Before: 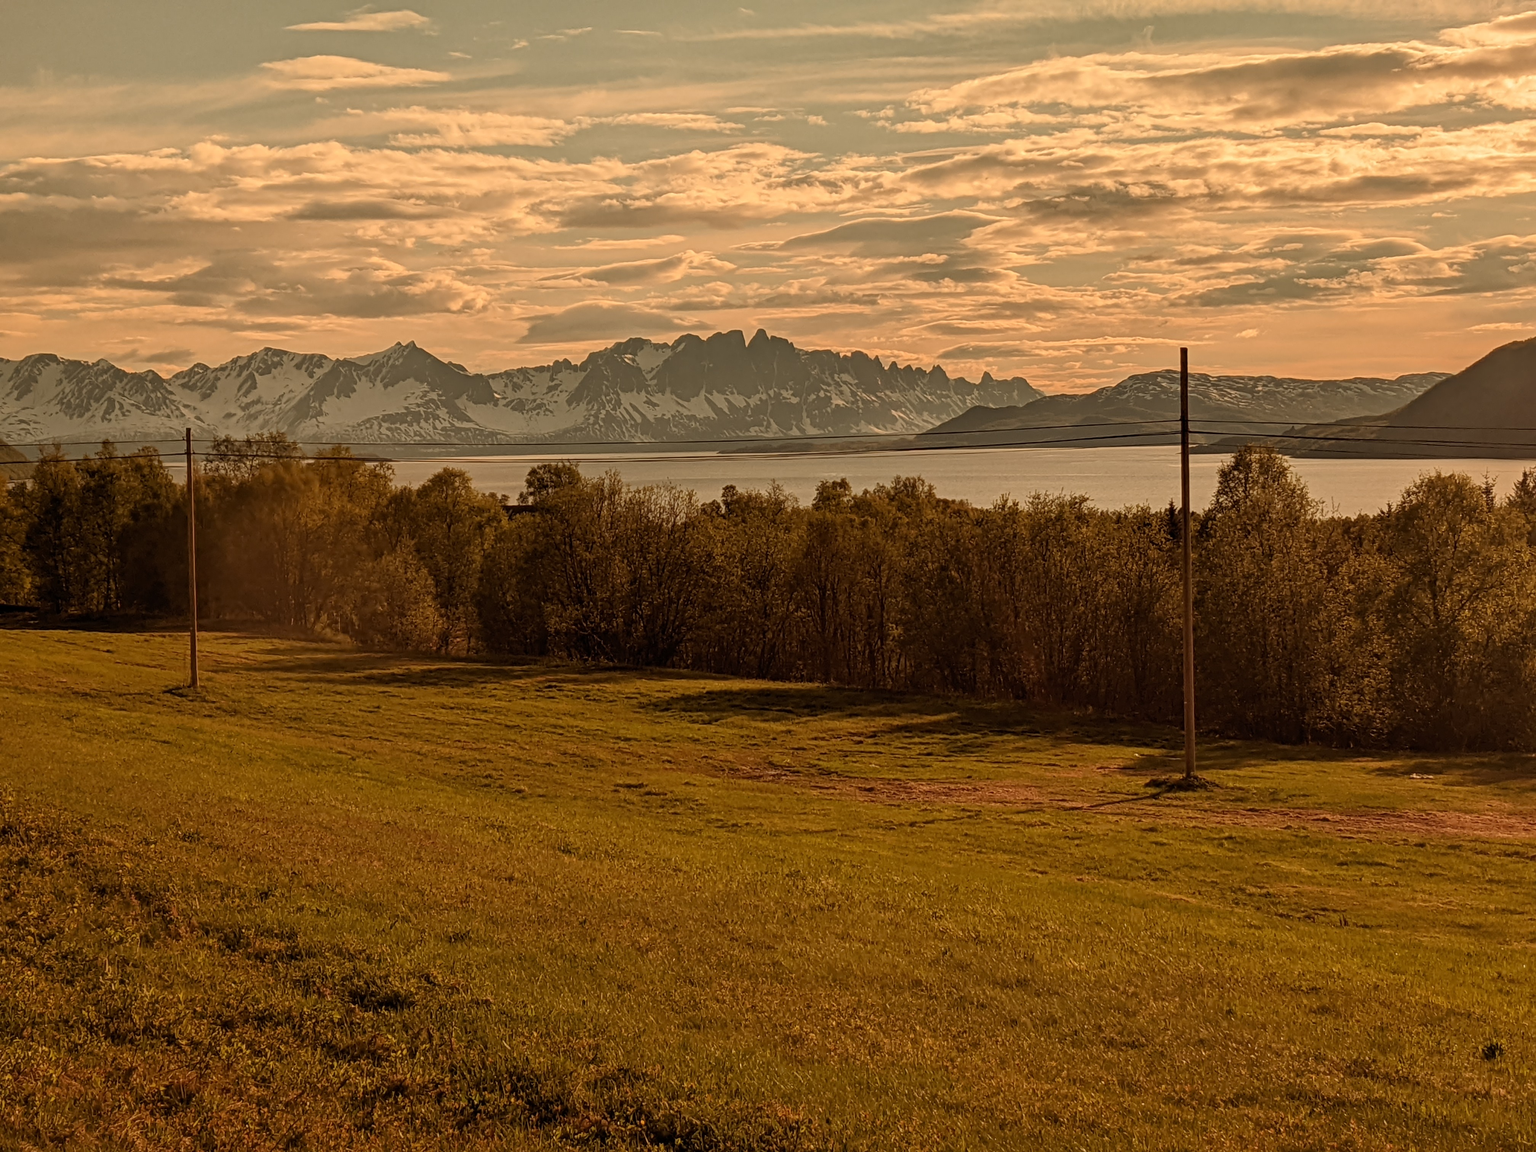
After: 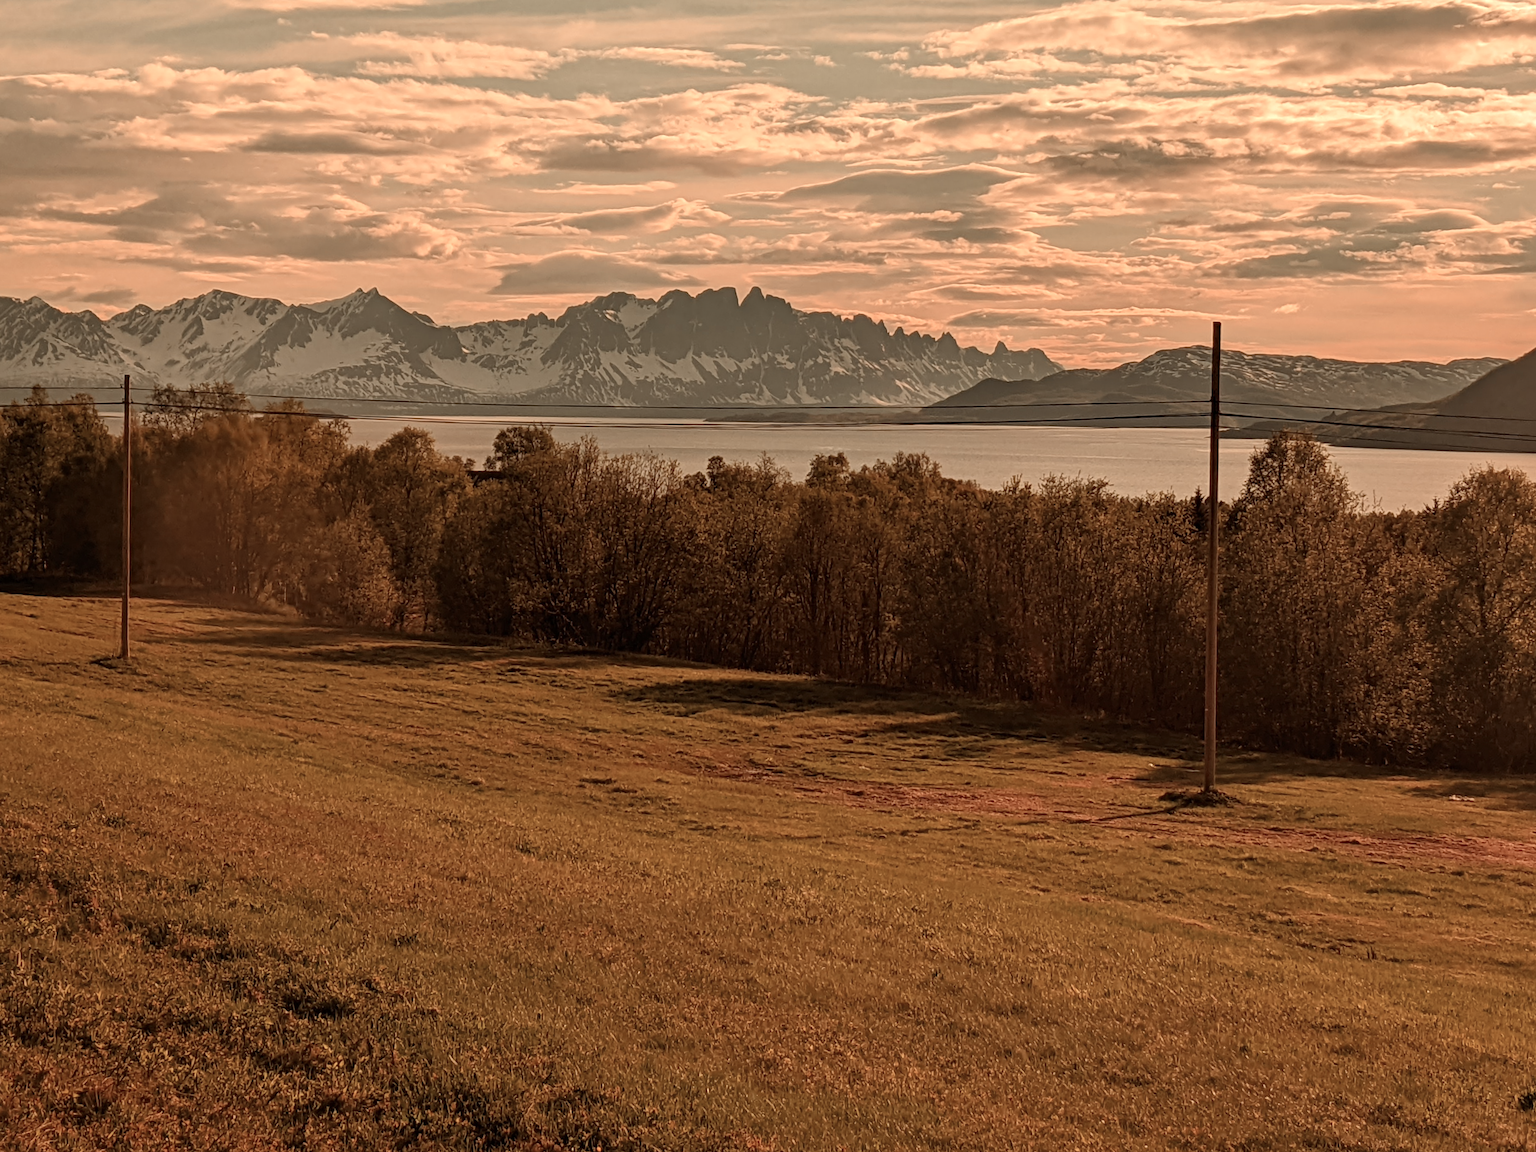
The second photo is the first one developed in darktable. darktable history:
color zones: curves: ch0 [(0, 0.473) (0.001, 0.473) (0.226, 0.548) (0.4, 0.589) (0.525, 0.54) (0.728, 0.403) (0.999, 0.473) (1, 0.473)]; ch1 [(0, 0.619) (0.001, 0.619) (0.234, 0.388) (0.4, 0.372) (0.528, 0.422) (0.732, 0.53) (0.999, 0.619) (1, 0.619)]; ch2 [(0, 0.547) (0.001, 0.547) (0.226, 0.45) (0.4, 0.525) (0.525, 0.585) (0.8, 0.511) (0.999, 0.547) (1, 0.547)]
crop and rotate: angle -1.83°, left 3.162%, top 3.93%, right 1.452%, bottom 0.652%
